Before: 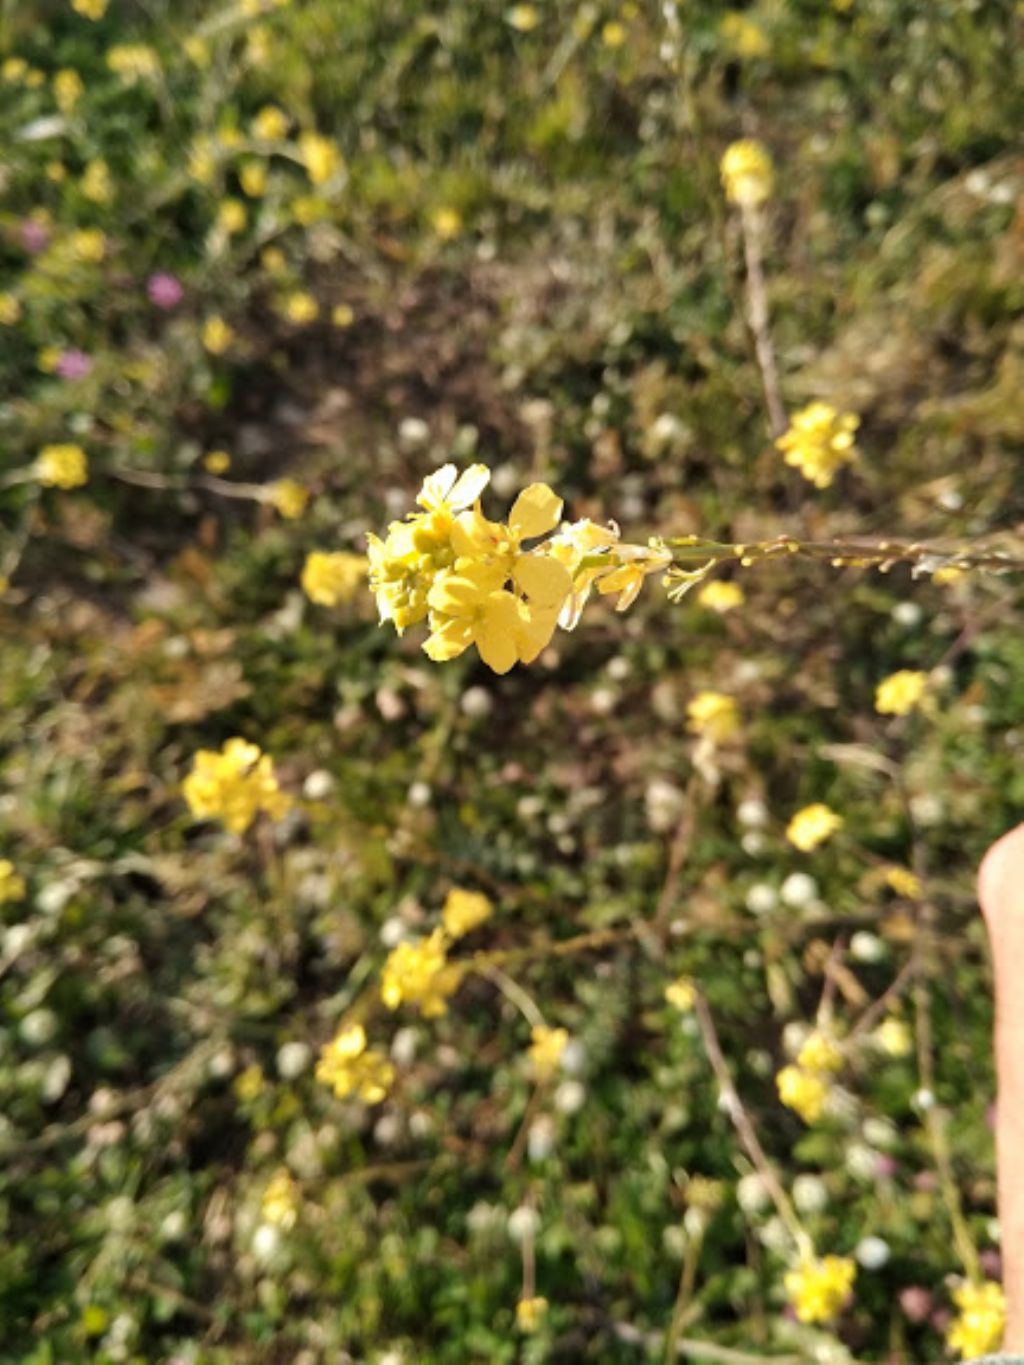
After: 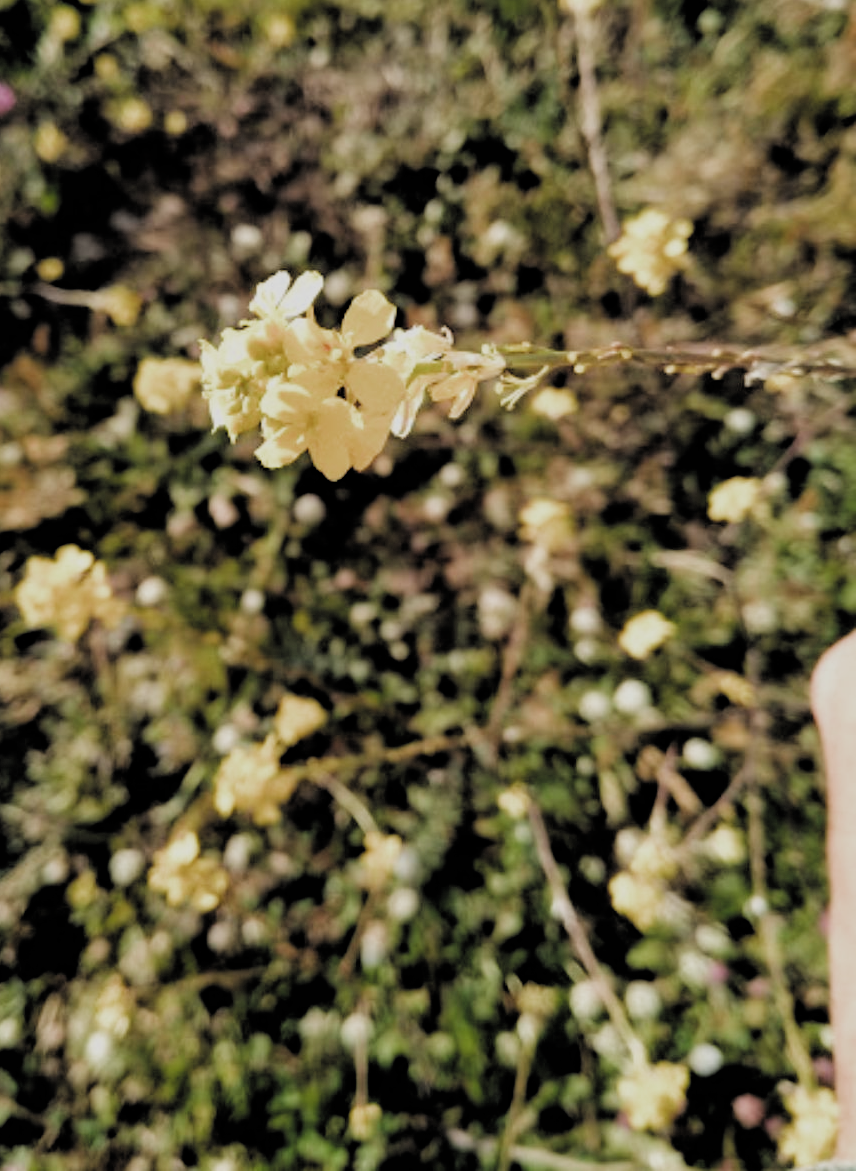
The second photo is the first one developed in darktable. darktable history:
exposure: compensate exposure bias true, compensate highlight preservation false
crop: left 16.362%, top 14.157%
contrast brightness saturation: saturation -0.05
filmic rgb: black relative exposure -3.37 EV, white relative exposure 3.46 EV, hardness 2.36, contrast 1.104, add noise in highlights 0.002, color science v3 (2019), use custom middle-gray values true, contrast in highlights soft
